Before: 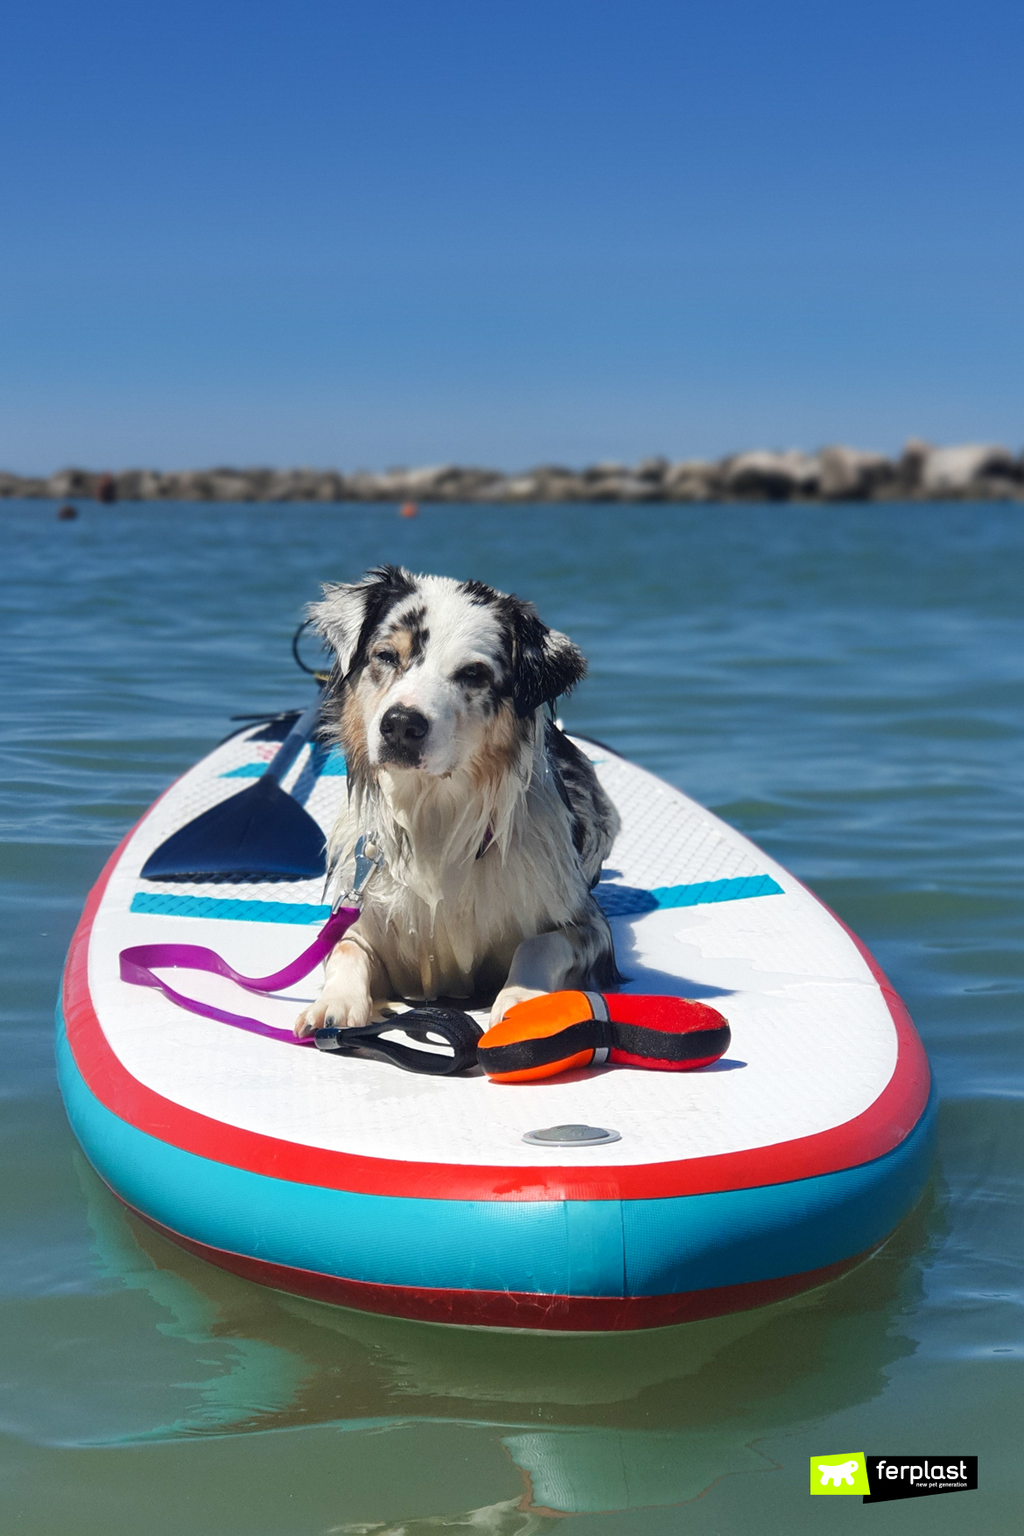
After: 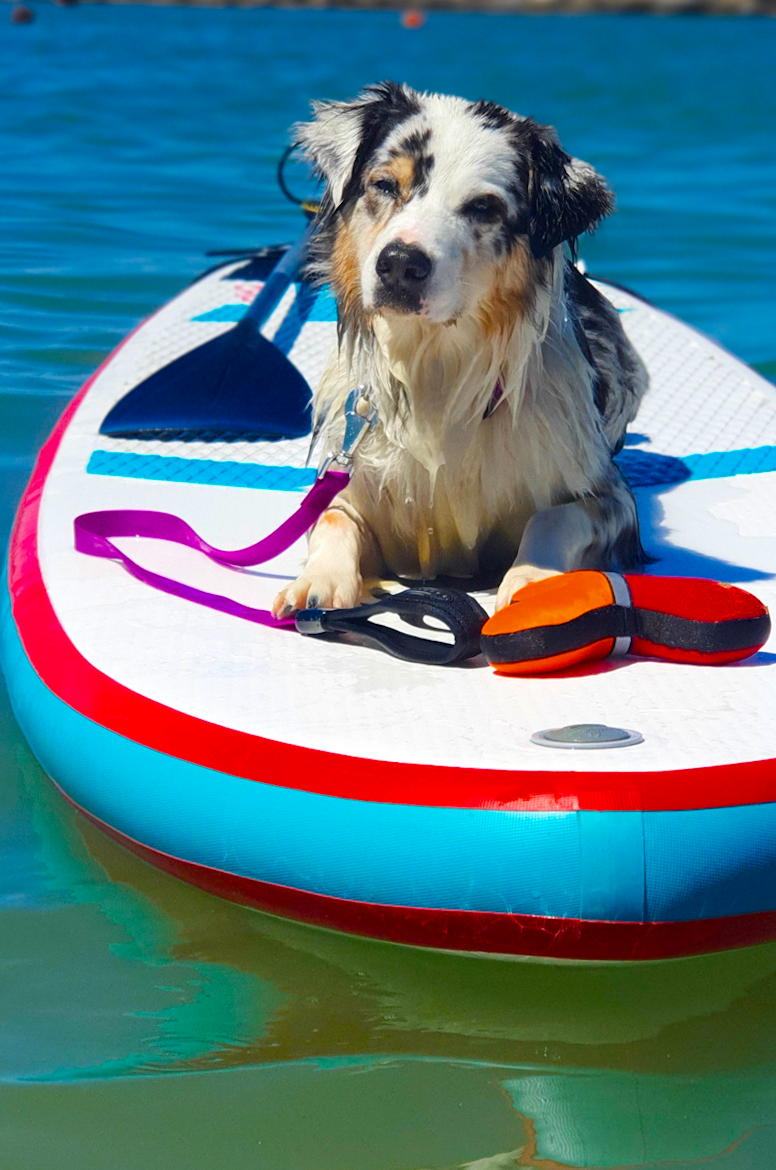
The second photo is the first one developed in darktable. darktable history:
color balance rgb: perceptual saturation grading › global saturation 98.776%
crop and rotate: angle -0.951°, left 3.972%, top 31.626%, right 28.028%
